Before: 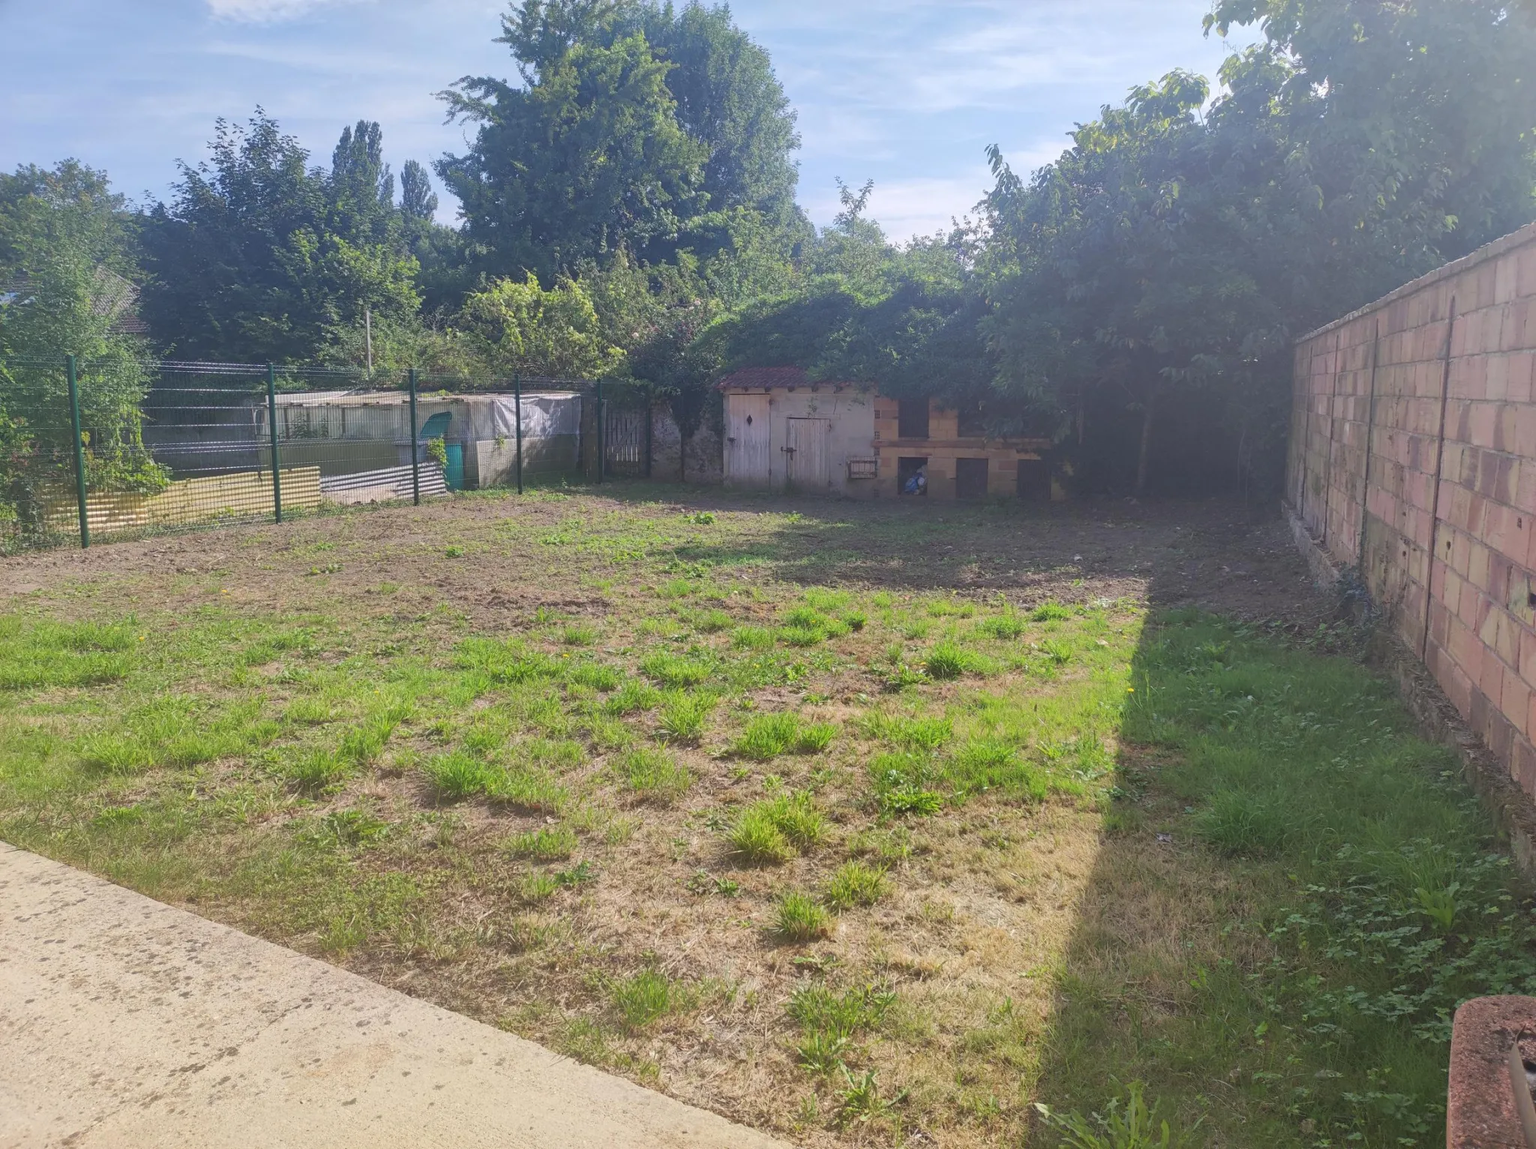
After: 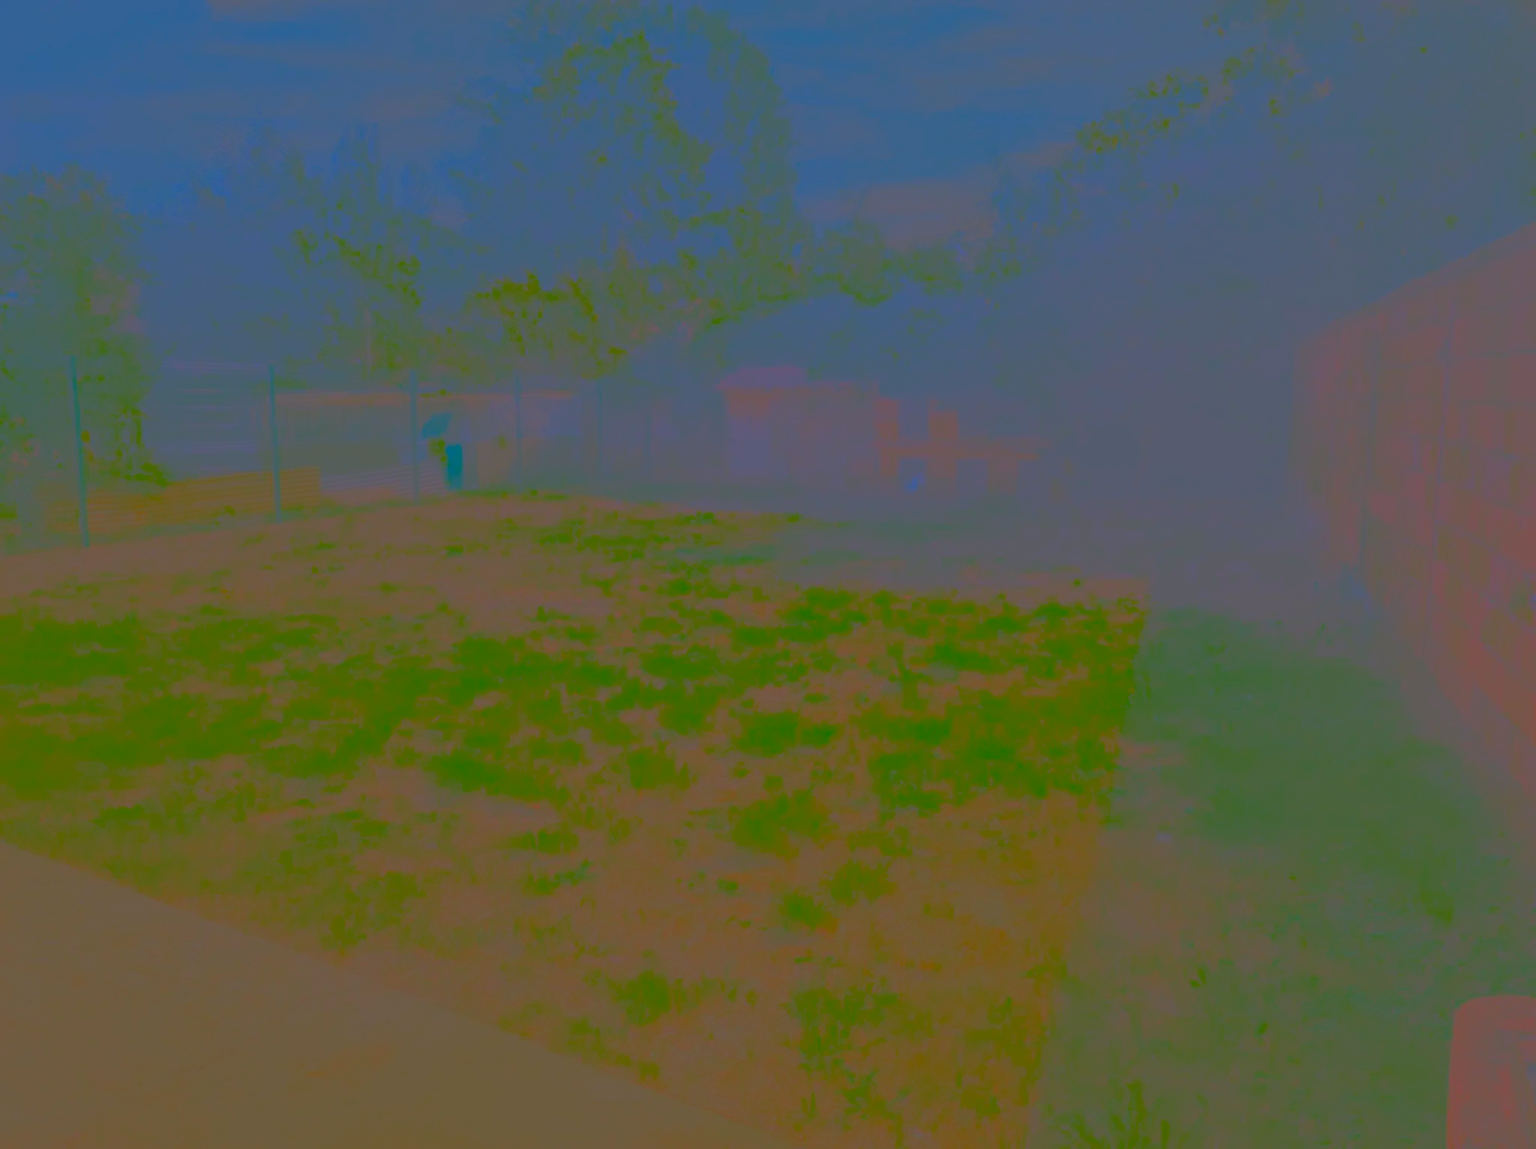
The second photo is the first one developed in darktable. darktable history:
tone curve: curves: ch0 [(0, 0) (0.08, 0.056) (0.4, 0.4) (0.6, 0.612) (0.92, 0.924) (1, 1)], color space Lab, independent channels, preserve colors none
color correction: highlights a* 2.88, highlights b* 5.02, shadows a* -2.61, shadows b* -4.9, saturation 0.802
contrast brightness saturation: contrast -0.978, brightness -0.17, saturation 0.752
